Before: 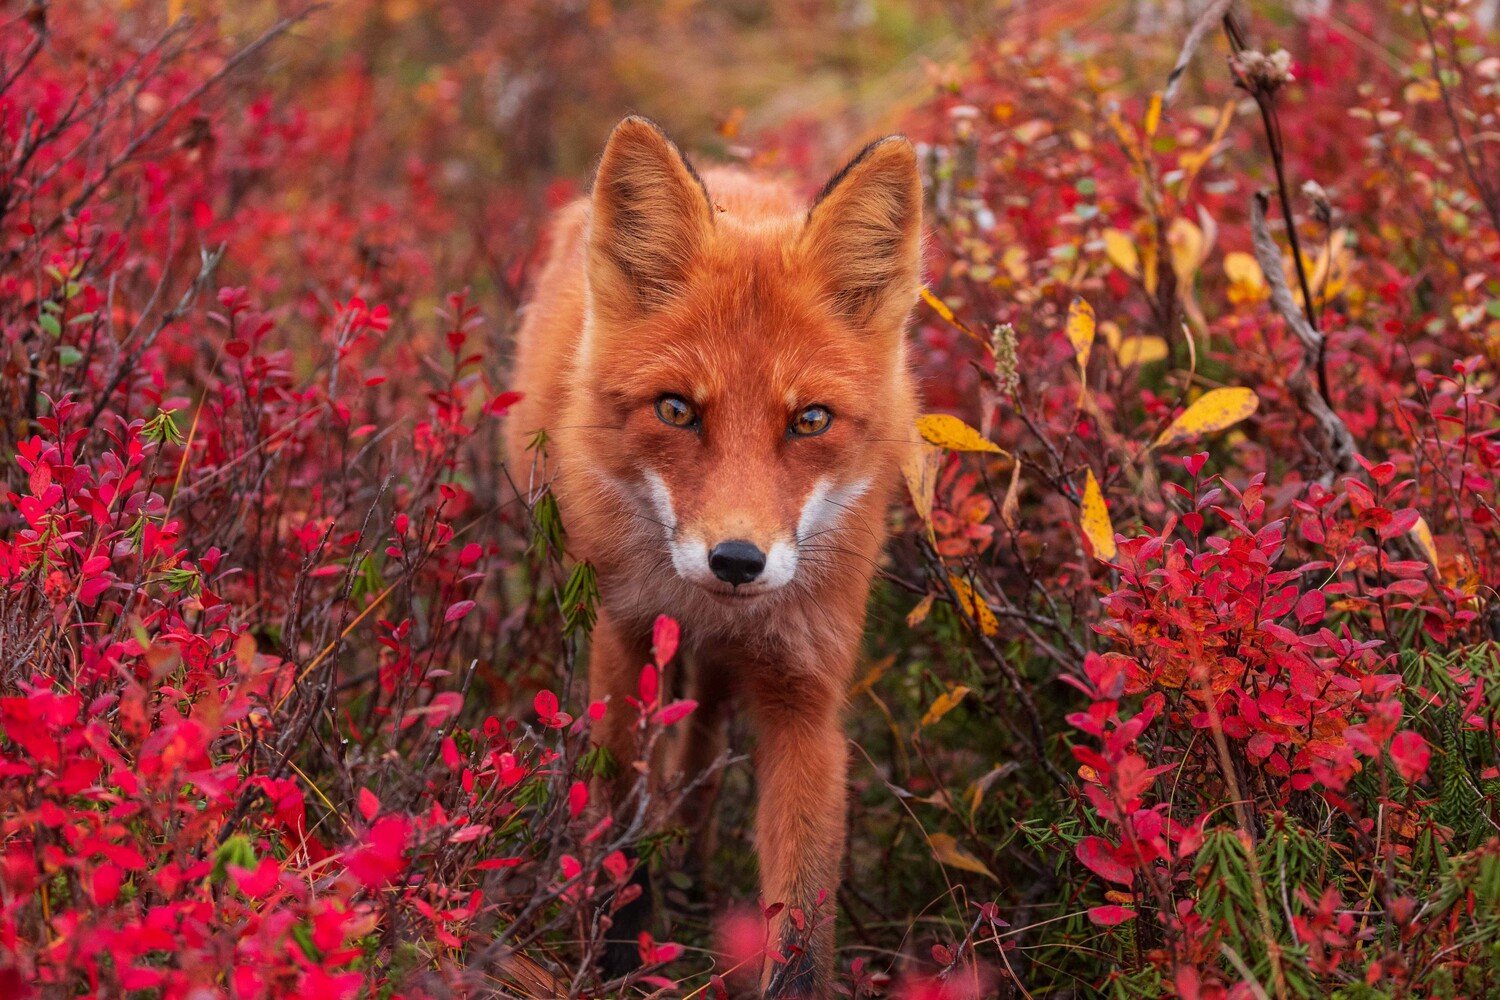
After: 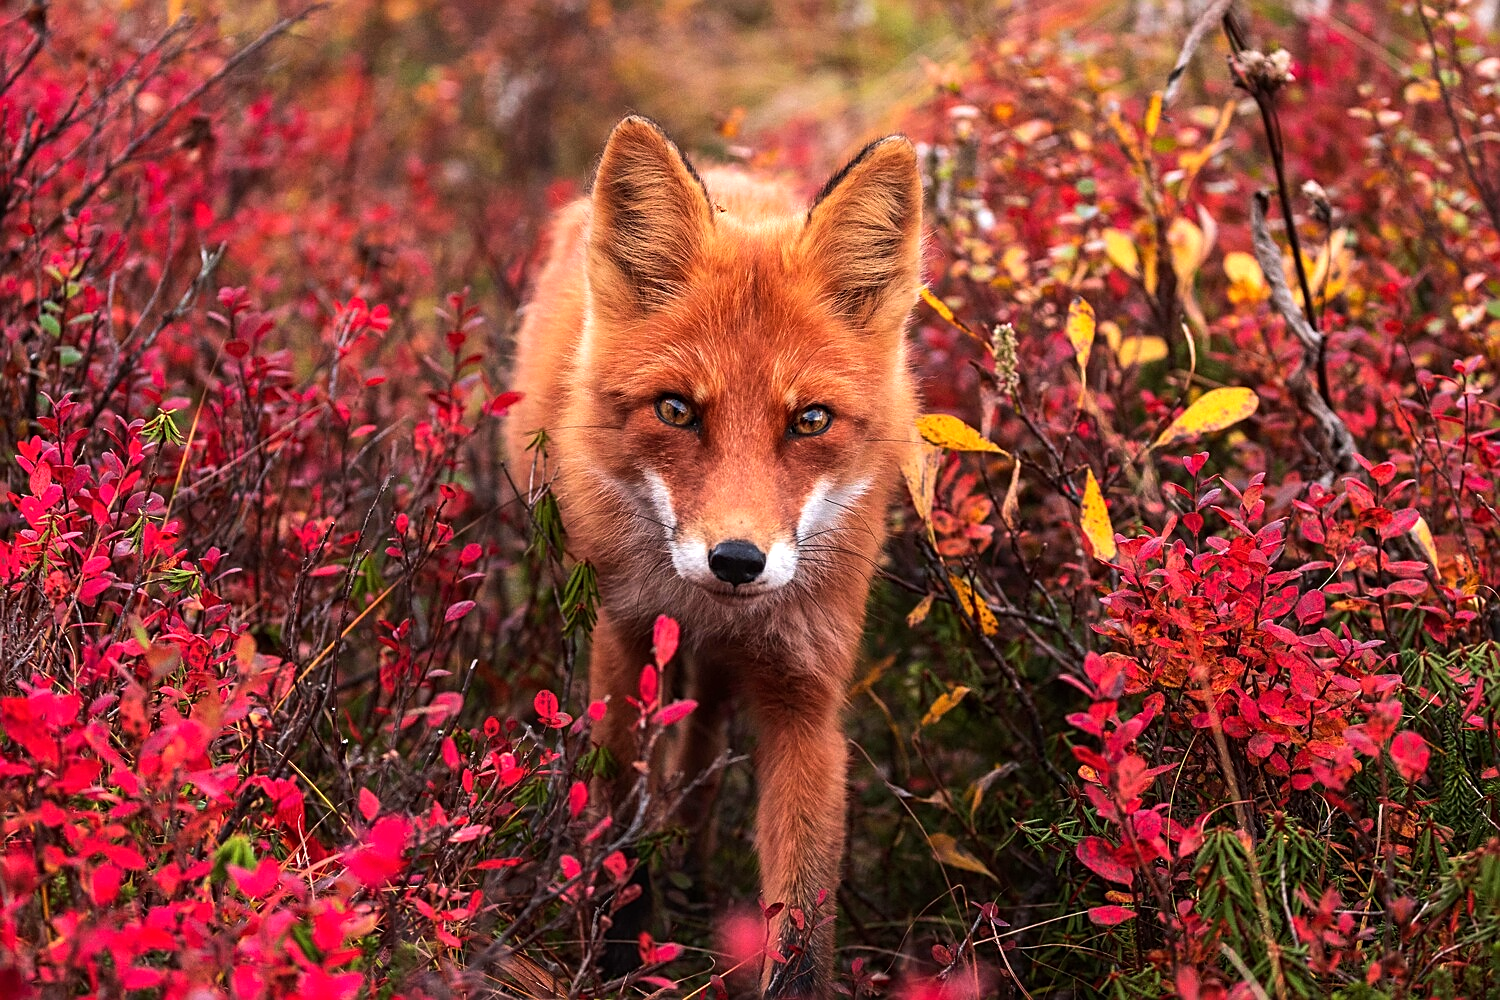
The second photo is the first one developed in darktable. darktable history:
sharpen: on, module defaults
tone equalizer: -8 EV -0.75 EV, -7 EV -0.7 EV, -6 EV -0.6 EV, -5 EV -0.4 EV, -3 EV 0.4 EV, -2 EV 0.6 EV, -1 EV 0.7 EV, +0 EV 0.75 EV, edges refinement/feathering 500, mask exposure compensation -1.57 EV, preserve details no
